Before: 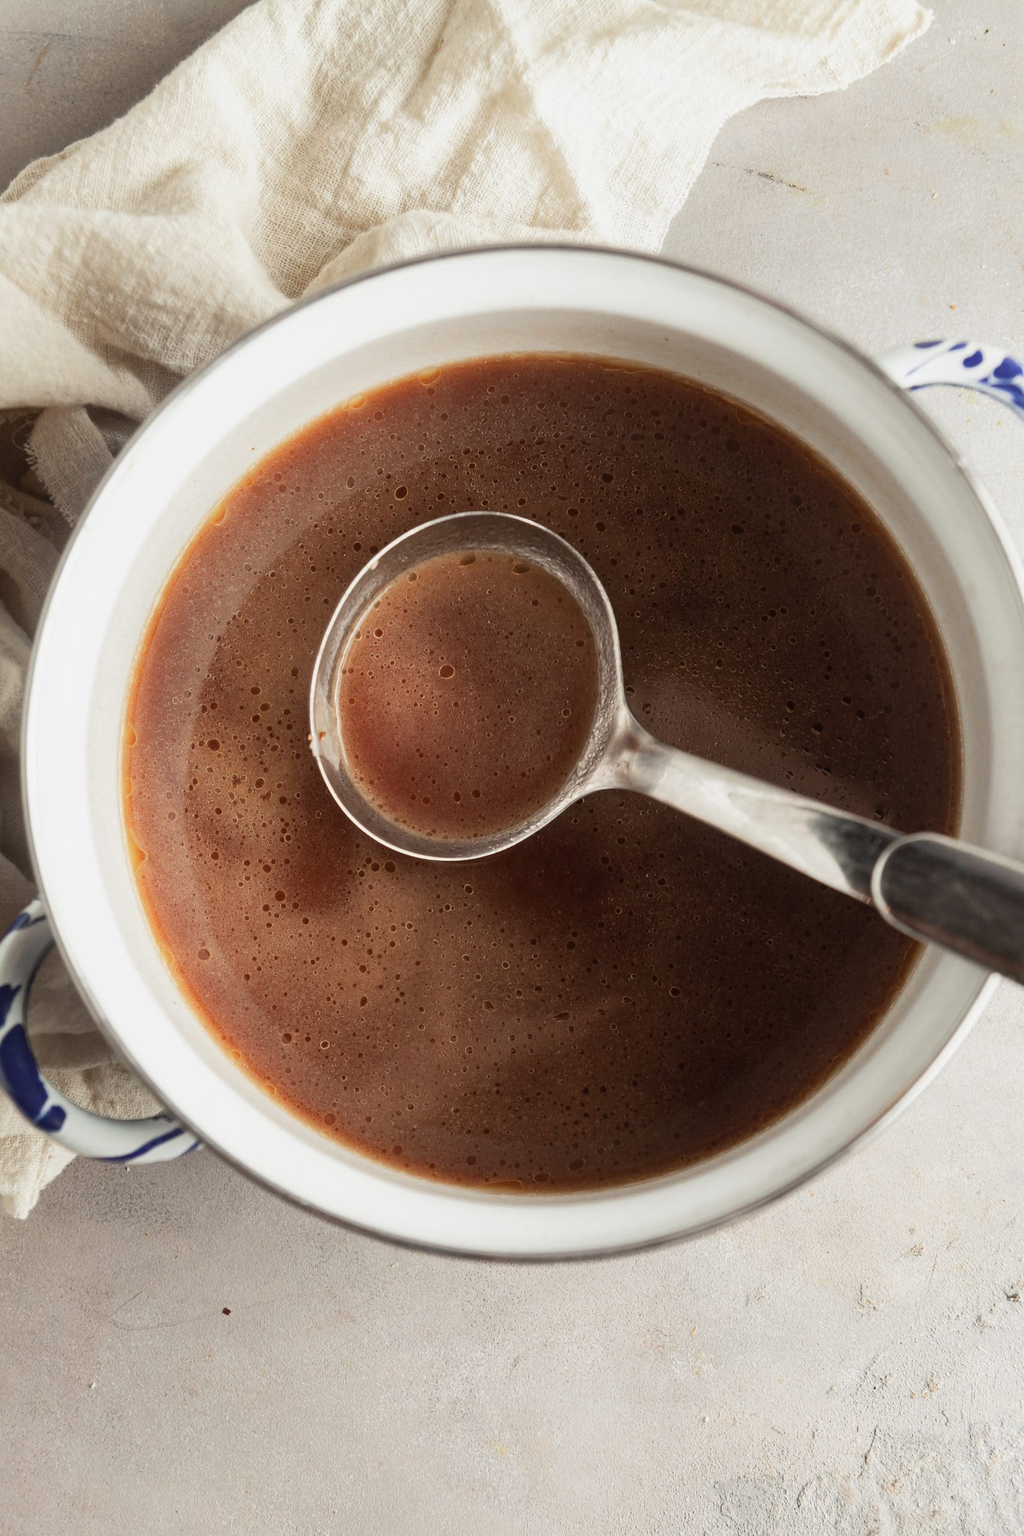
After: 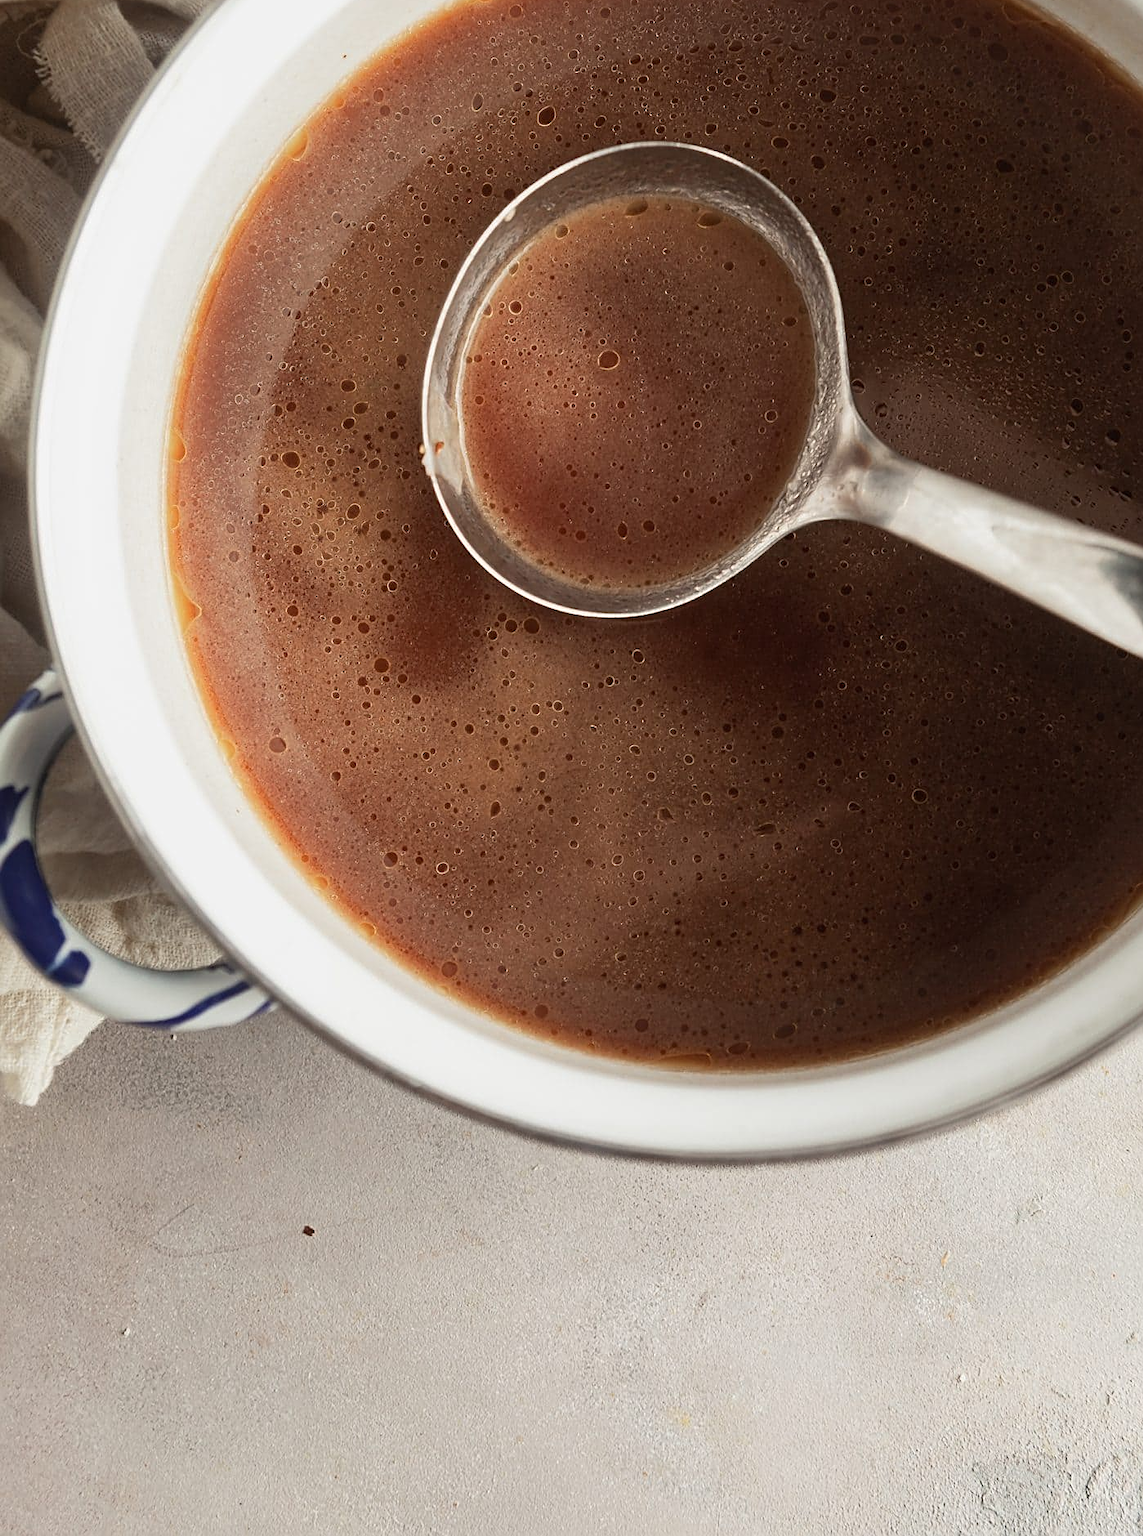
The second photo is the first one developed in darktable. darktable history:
crop: top 26.531%, right 17.959%
sharpen: on, module defaults
